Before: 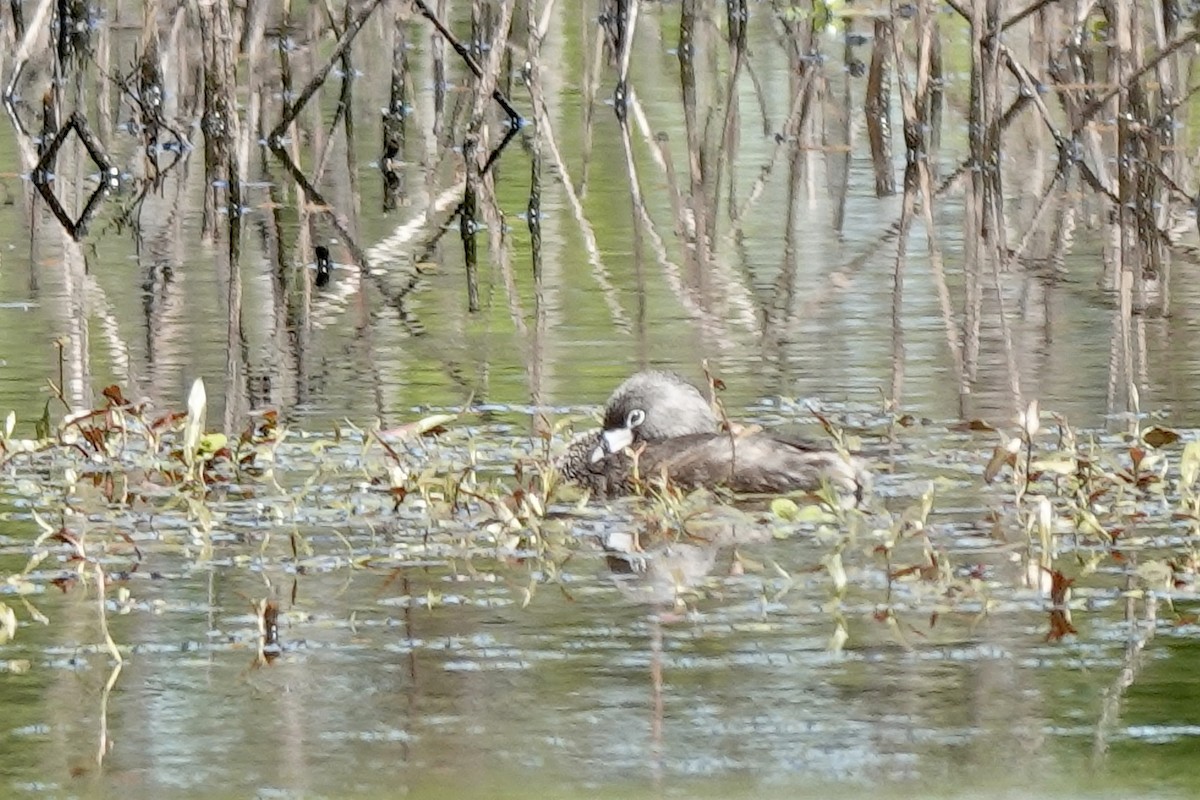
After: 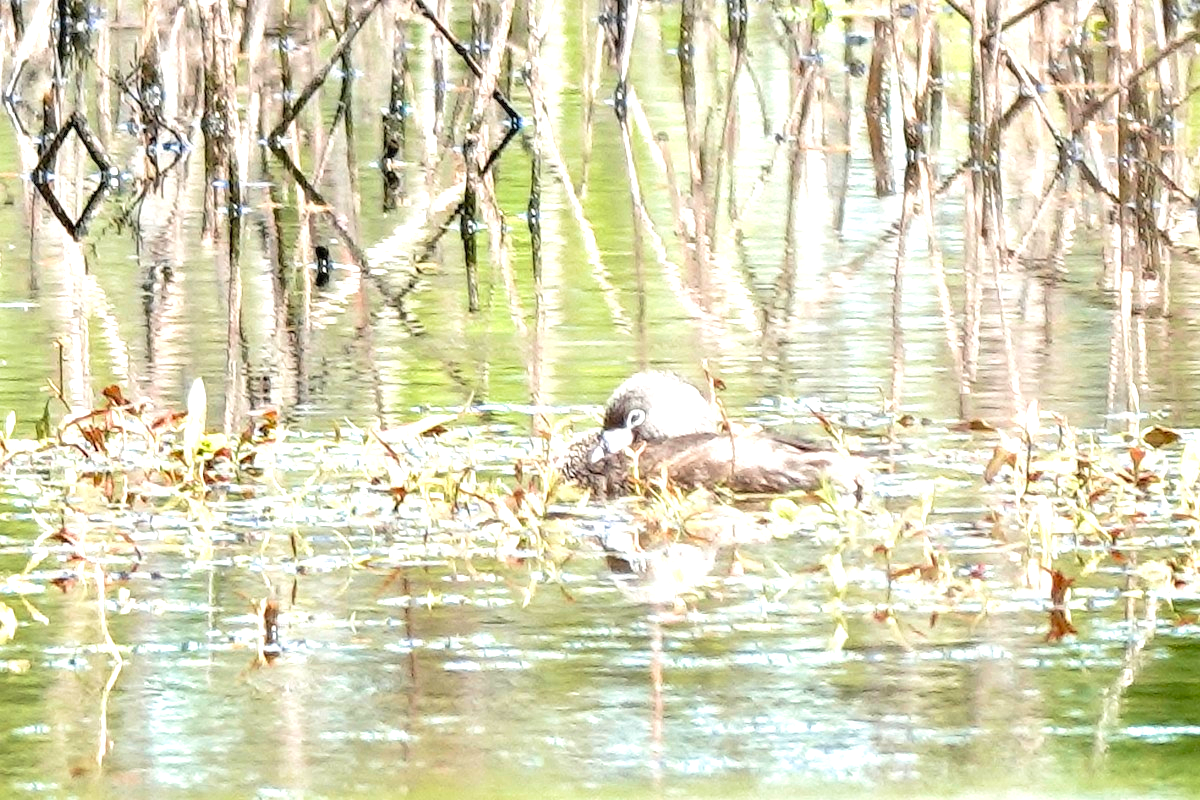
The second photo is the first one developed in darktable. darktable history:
exposure: black level correction 0, exposure 1.2 EV, compensate exposure bias true, compensate highlight preservation false
velvia: on, module defaults
